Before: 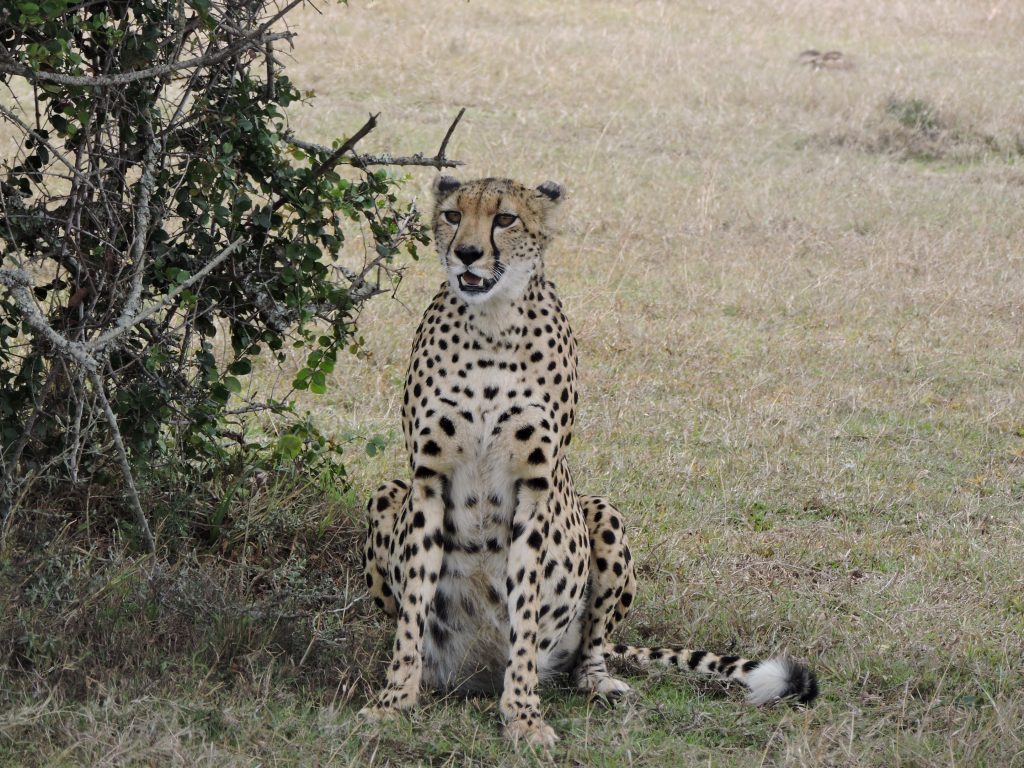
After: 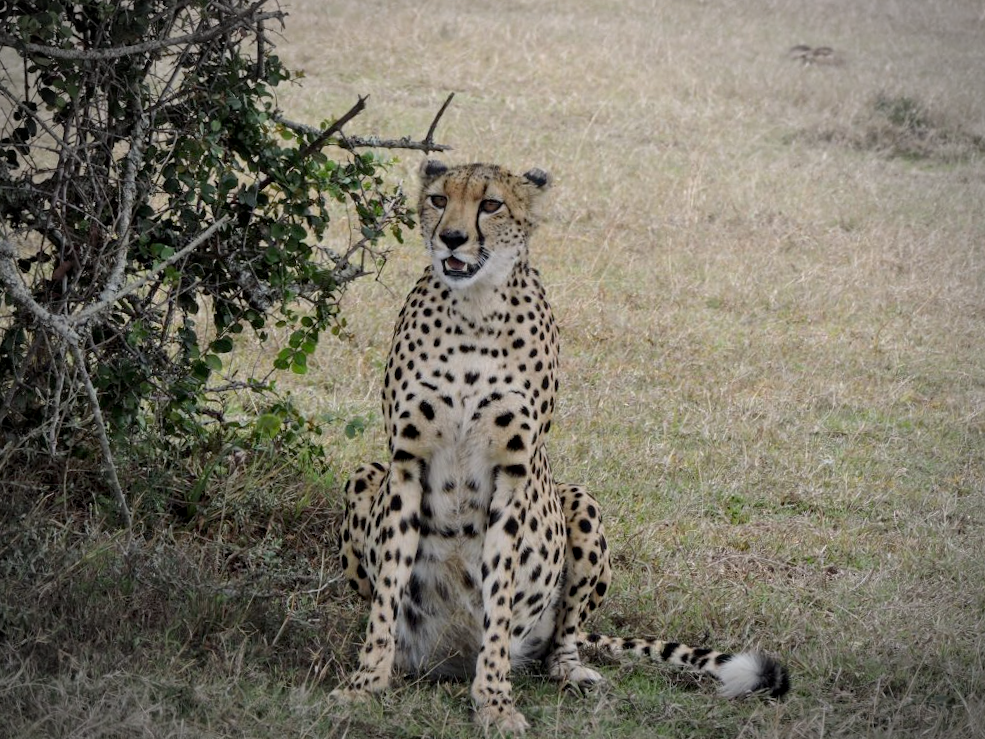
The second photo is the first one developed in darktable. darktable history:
local contrast: detail 110%
crop and rotate: angle -1.69°
exposure: black level correction 0.005, exposure 0.001 EV, compensate highlight preservation false
vignetting: automatic ratio true
